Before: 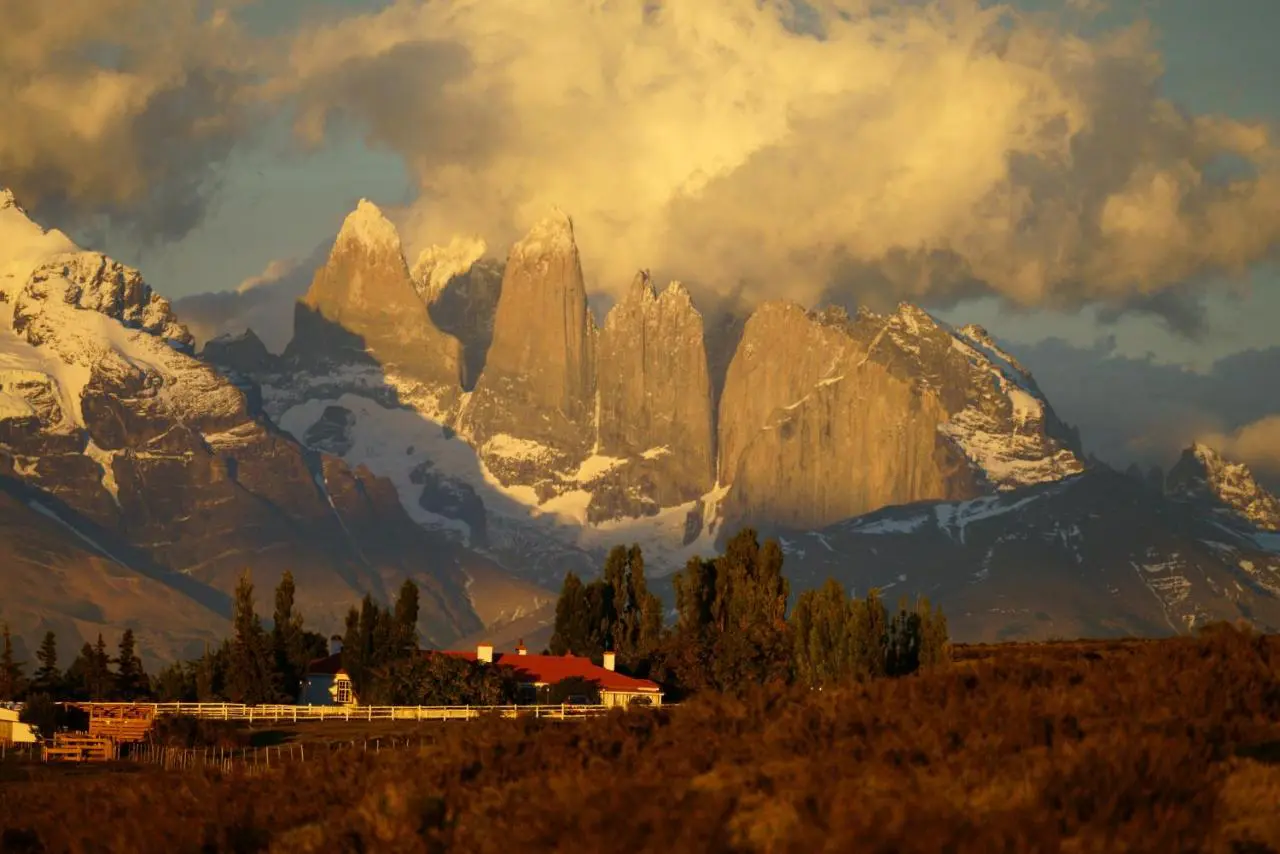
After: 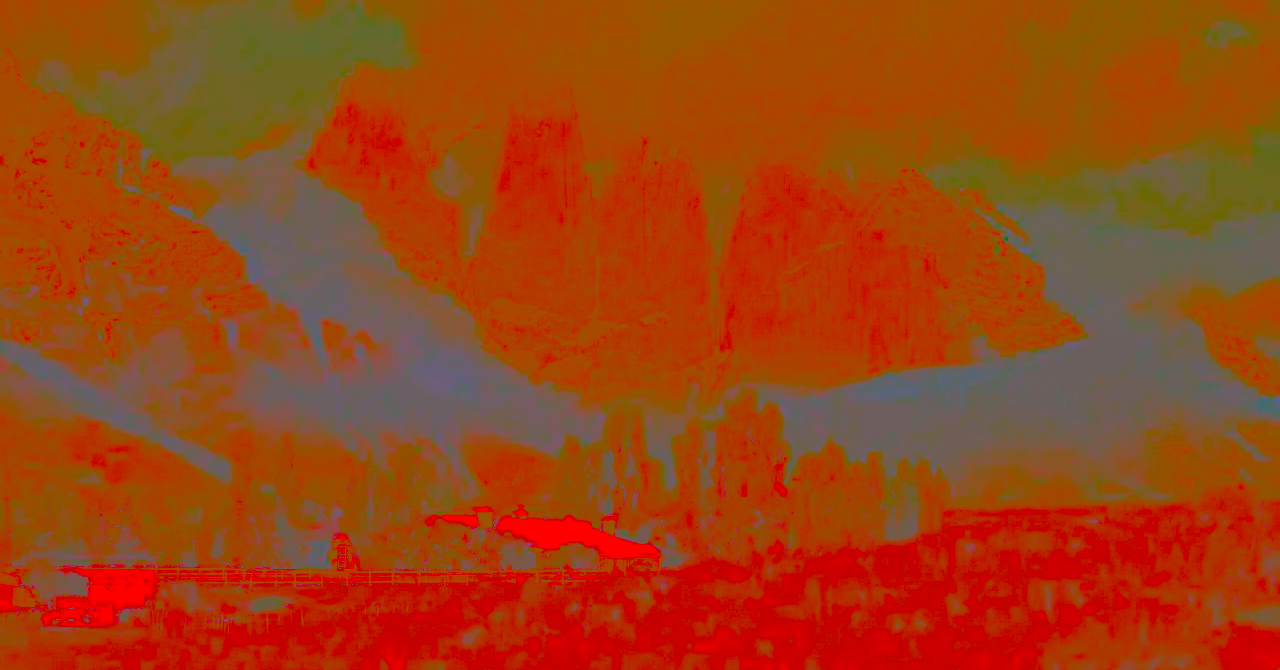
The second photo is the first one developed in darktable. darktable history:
crop and rotate: top 16.003%, bottom 5.444%
base curve: curves: ch0 [(0, 0) (0.025, 0.046) (0.112, 0.277) (0.467, 0.74) (0.814, 0.929) (1, 0.942)]
color correction: highlights a* -7.1, highlights b* -0.183, shadows a* 20.44, shadows b* 11.89
sharpen: on, module defaults
tone curve: curves: ch0 [(0, 0) (0.003, 0.033) (0.011, 0.033) (0.025, 0.036) (0.044, 0.039) (0.069, 0.04) (0.1, 0.043) (0.136, 0.052) (0.177, 0.085) (0.224, 0.14) (0.277, 0.225) (0.335, 0.333) (0.399, 0.419) (0.468, 0.51) (0.543, 0.603) (0.623, 0.713) (0.709, 0.808) (0.801, 0.901) (0.898, 0.98) (1, 1)], preserve colors none
contrast brightness saturation: contrast -0.979, brightness -0.163, saturation 0.742
